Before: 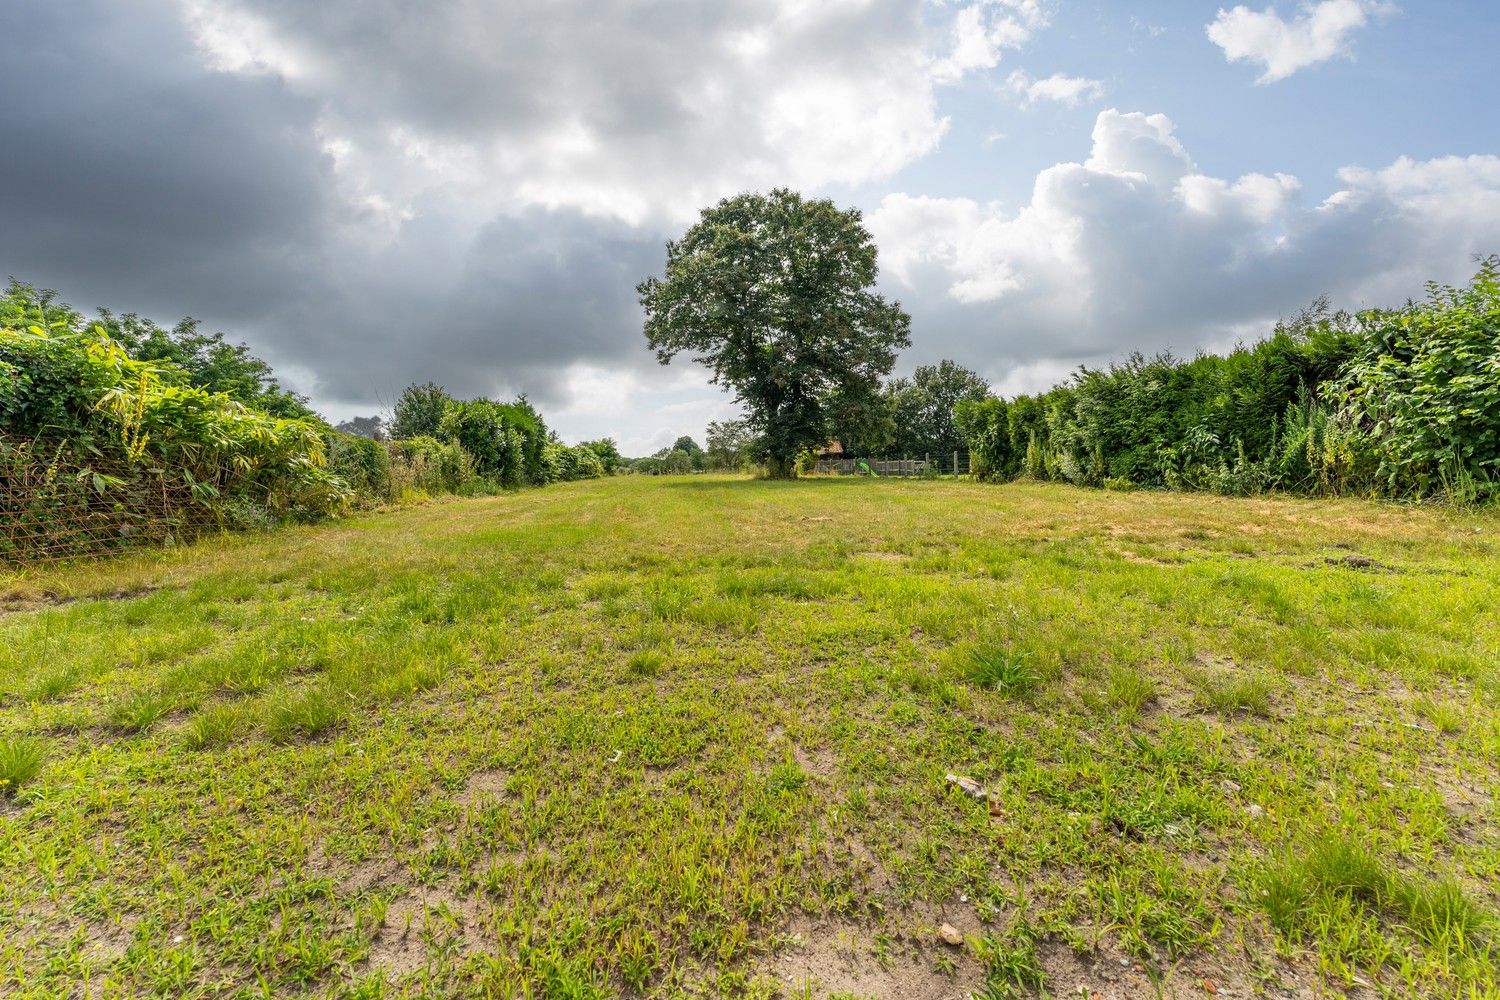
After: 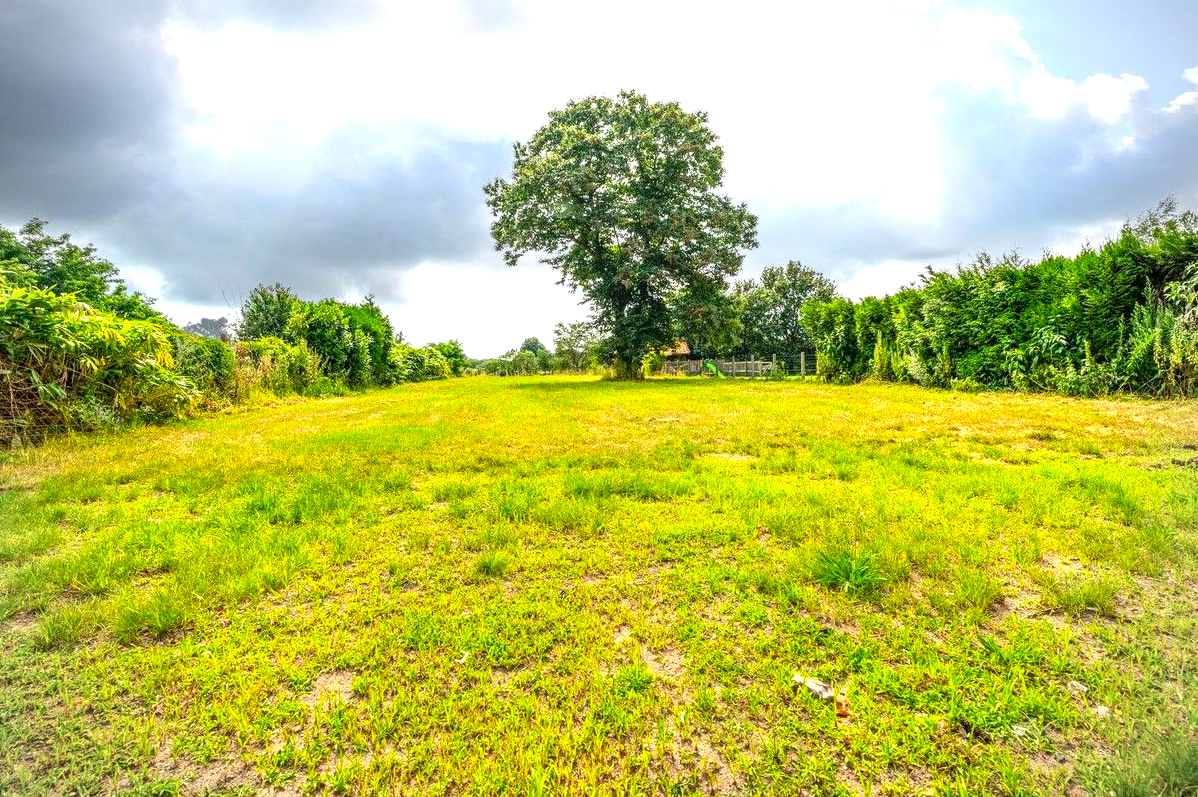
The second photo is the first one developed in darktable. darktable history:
exposure: black level correction 0, exposure 0.889 EV, compensate highlight preservation false
local contrast: on, module defaults
vignetting: on, module defaults
contrast brightness saturation: saturation 0.509
crop and rotate: left 10.222%, top 9.921%, right 9.878%, bottom 10.332%
shadows and highlights: shadows -29.32, highlights 29.36
